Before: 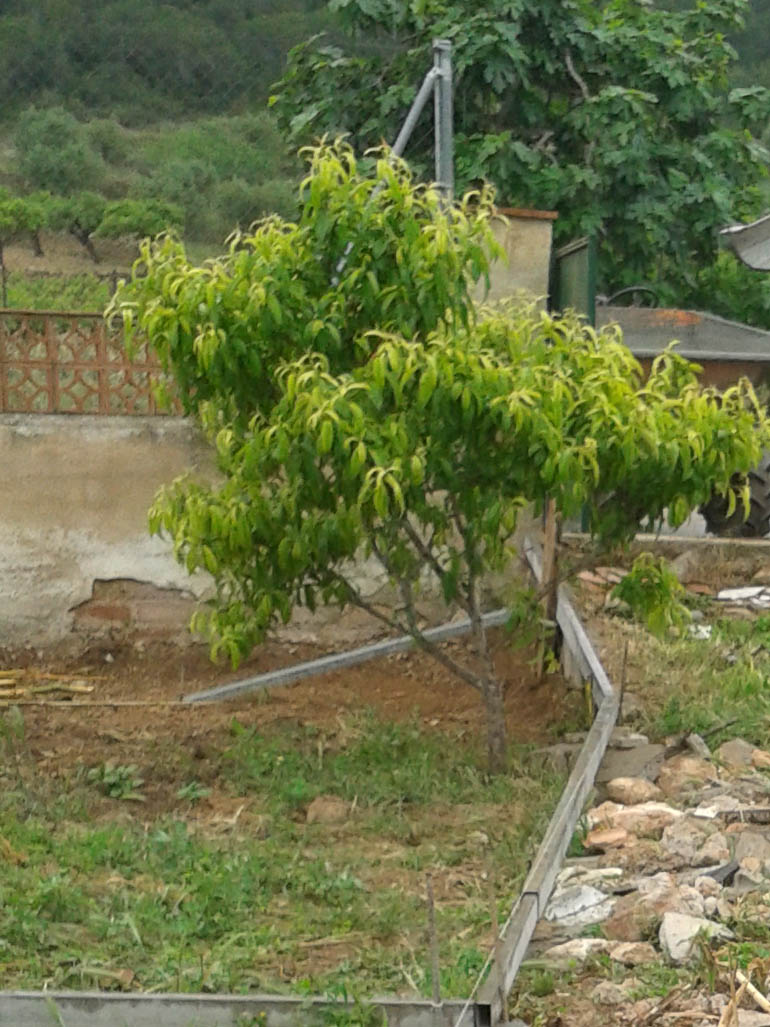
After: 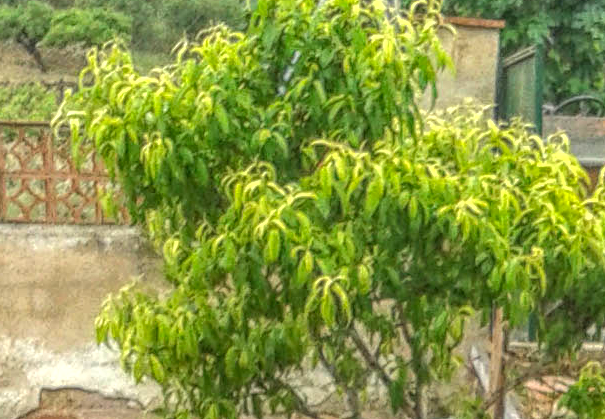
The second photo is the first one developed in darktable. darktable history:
color calibration: output R [0.999, 0.026, -0.11, 0], output G [-0.019, 1.037, -0.099, 0], output B [0.022, -0.023, 0.902, 0], gray › normalize channels true, illuminant same as pipeline (D50), adaptation none (bypass), x 0.334, y 0.334, temperature 5023.5 K, gamut compression 0.013
local contrast: highlights 20%, shadows 24%, detail 199%, midtone range 0.2
crop: left 6.976%, top 18.667%, right 14.407%, bottom 40.496%
exposure: black level correction 0, exposure 0.898 EV, compensate highlight preservation false
